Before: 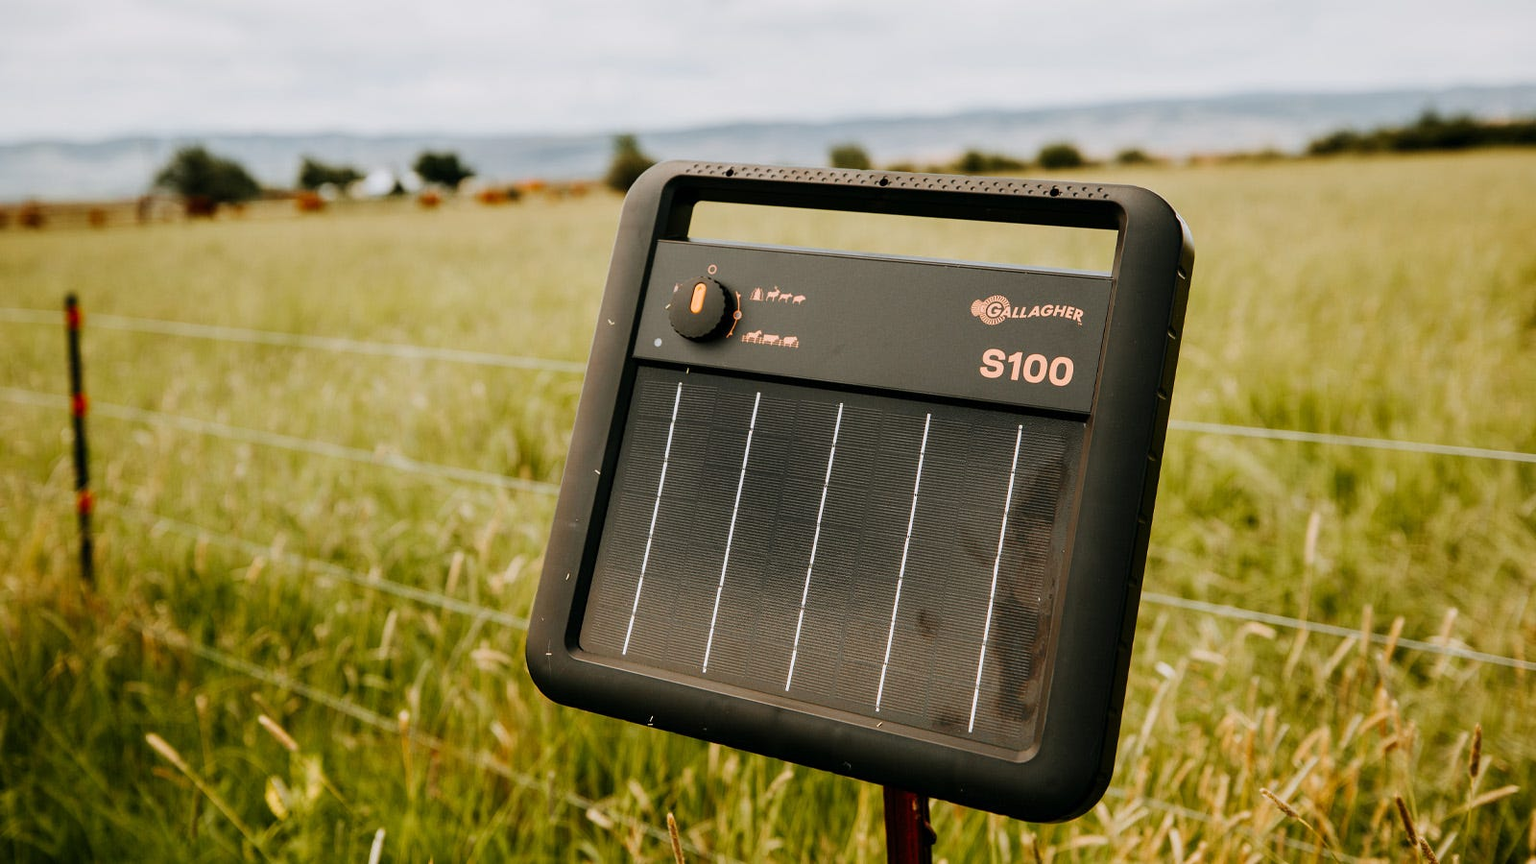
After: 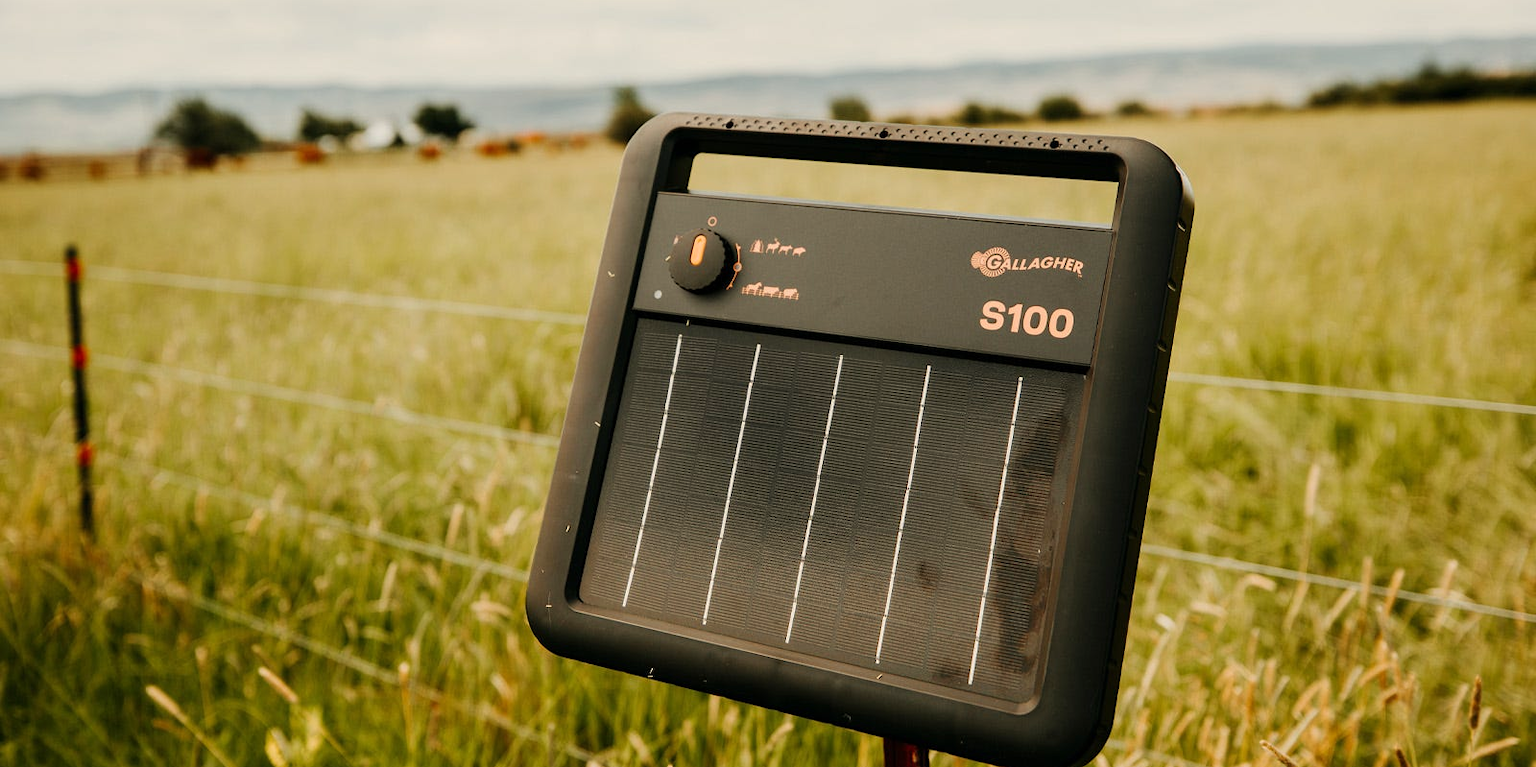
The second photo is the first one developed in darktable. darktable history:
crop and rotate: top 5.609%, bottom 5.609%
white balance: red 1.029, blue 0.92
